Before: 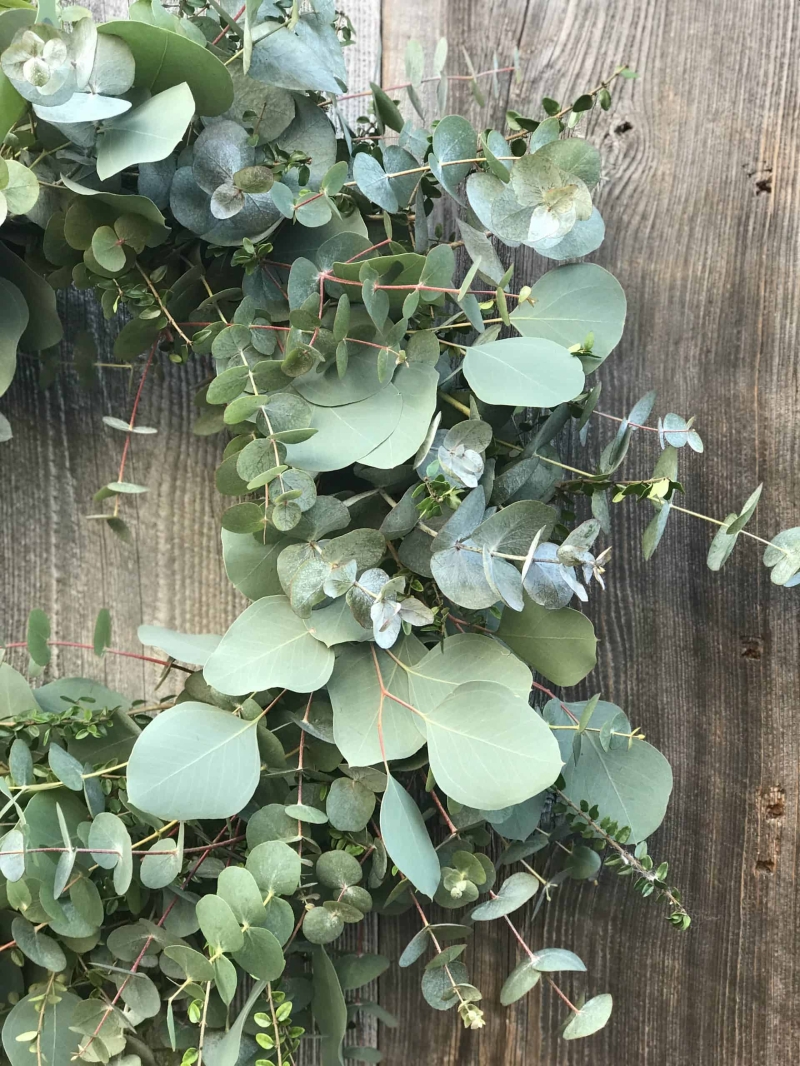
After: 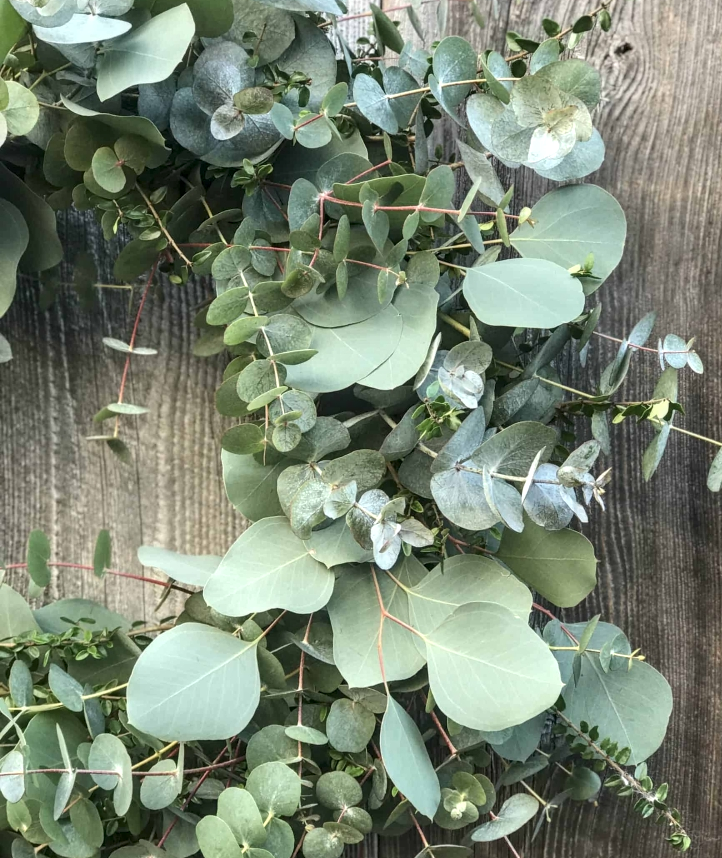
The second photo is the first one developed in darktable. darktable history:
local contrast: detail 130%
crop: top 7.49%, right 9.717%, bottom 11.943%
